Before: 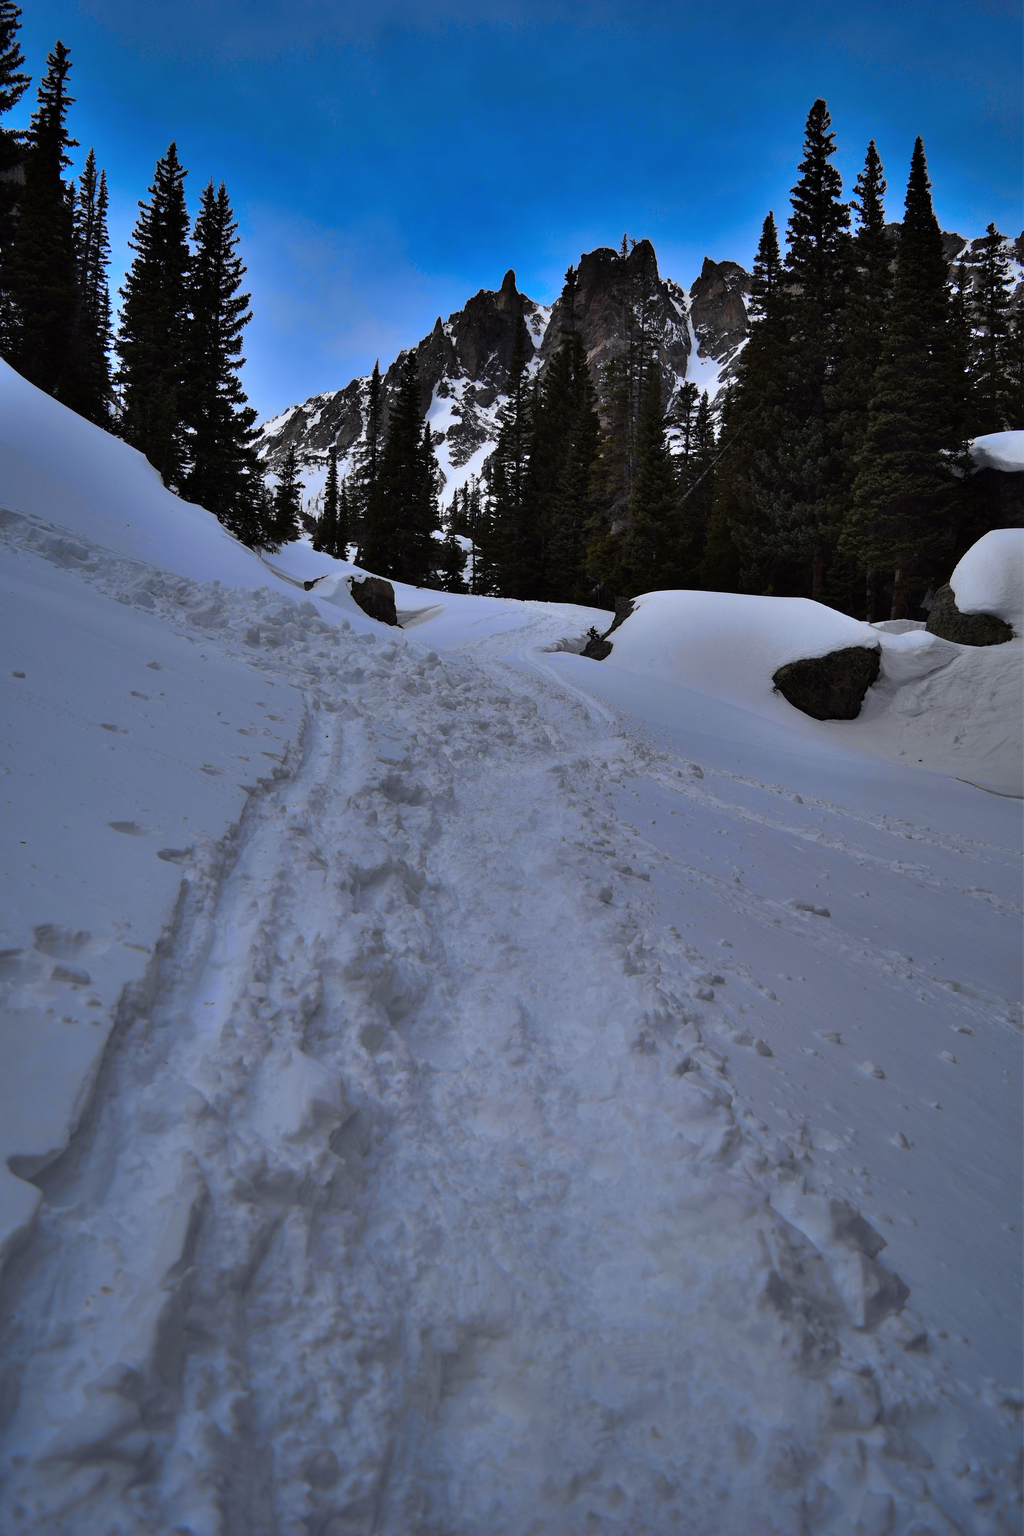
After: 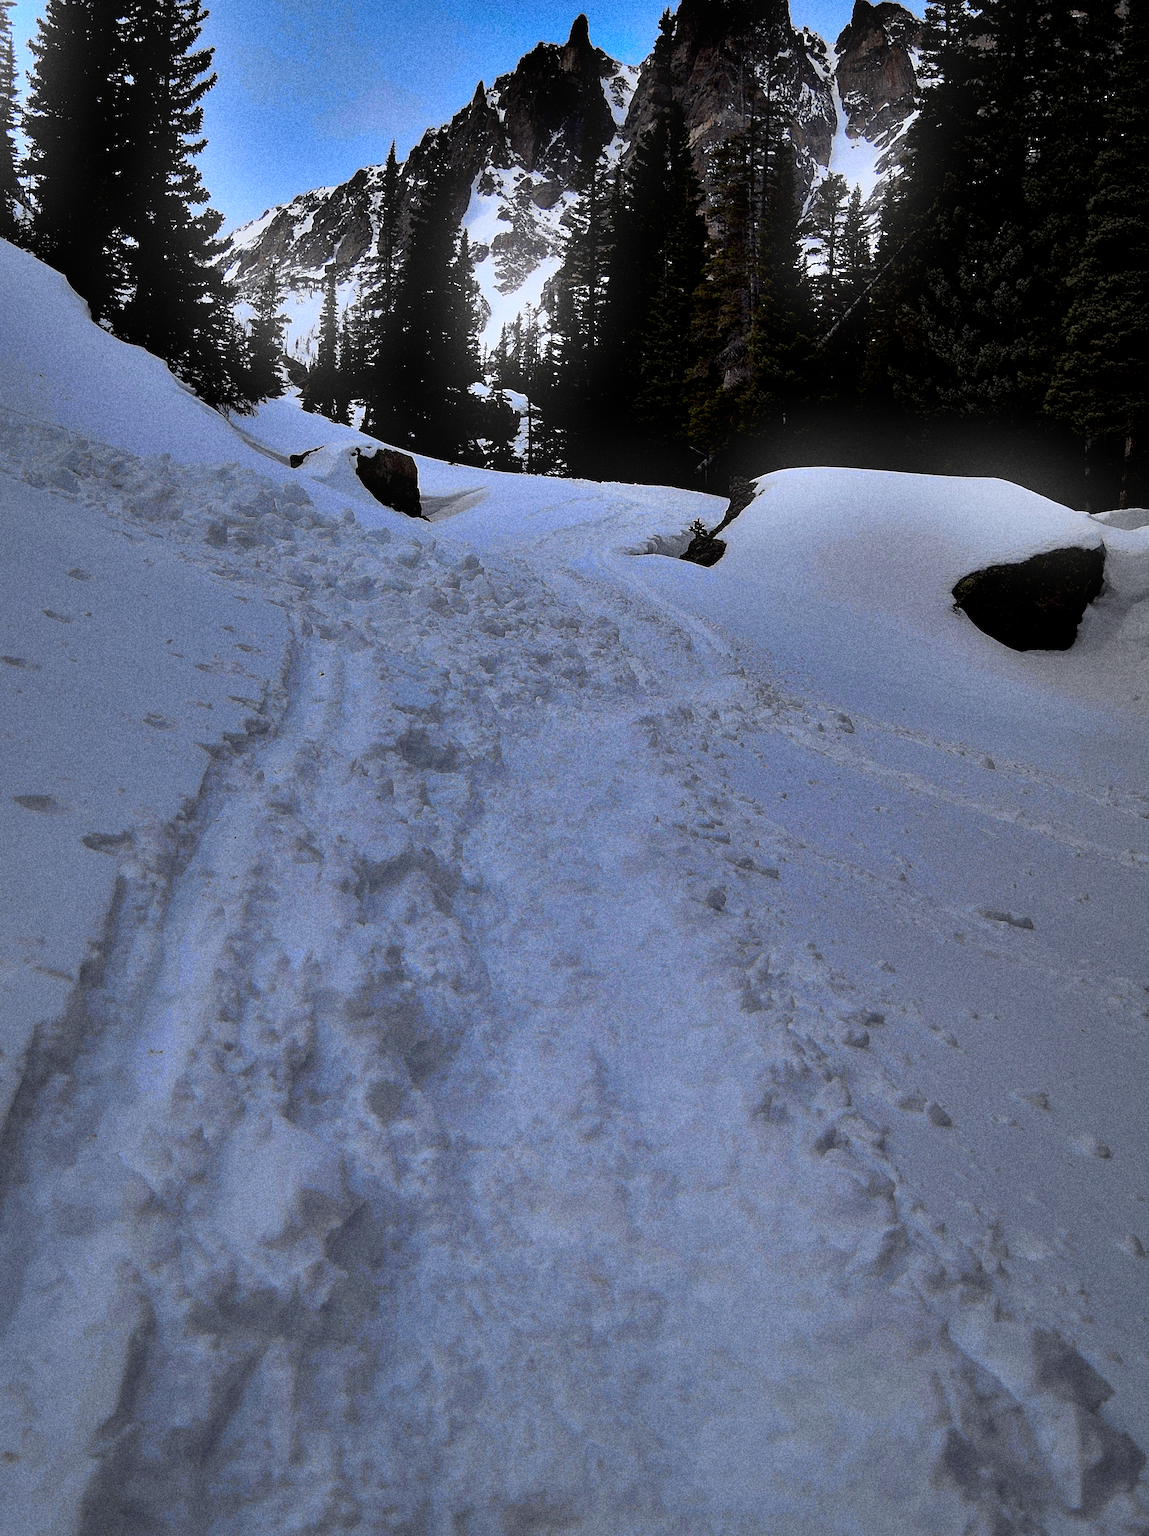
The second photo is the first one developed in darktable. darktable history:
sharpen: radius 2.543, amount 0.636
bloom: on, module defaults
crop: left 9.712%, top 16.928%, right 10.845%, bottom 12.332%
vignetting: fall-off start 18.21%, fall-off radius 137.95%, brightness -0.207, center (-0.078, 0.066), width/height ratio 0.62, shape 0.59
exposure: black level correction 0.009, exposure 0.119 EV, compensate highlight preservation false
color balance rgb: linear chroma grading › global chroma 33.4%
grain: strength 49.07%
